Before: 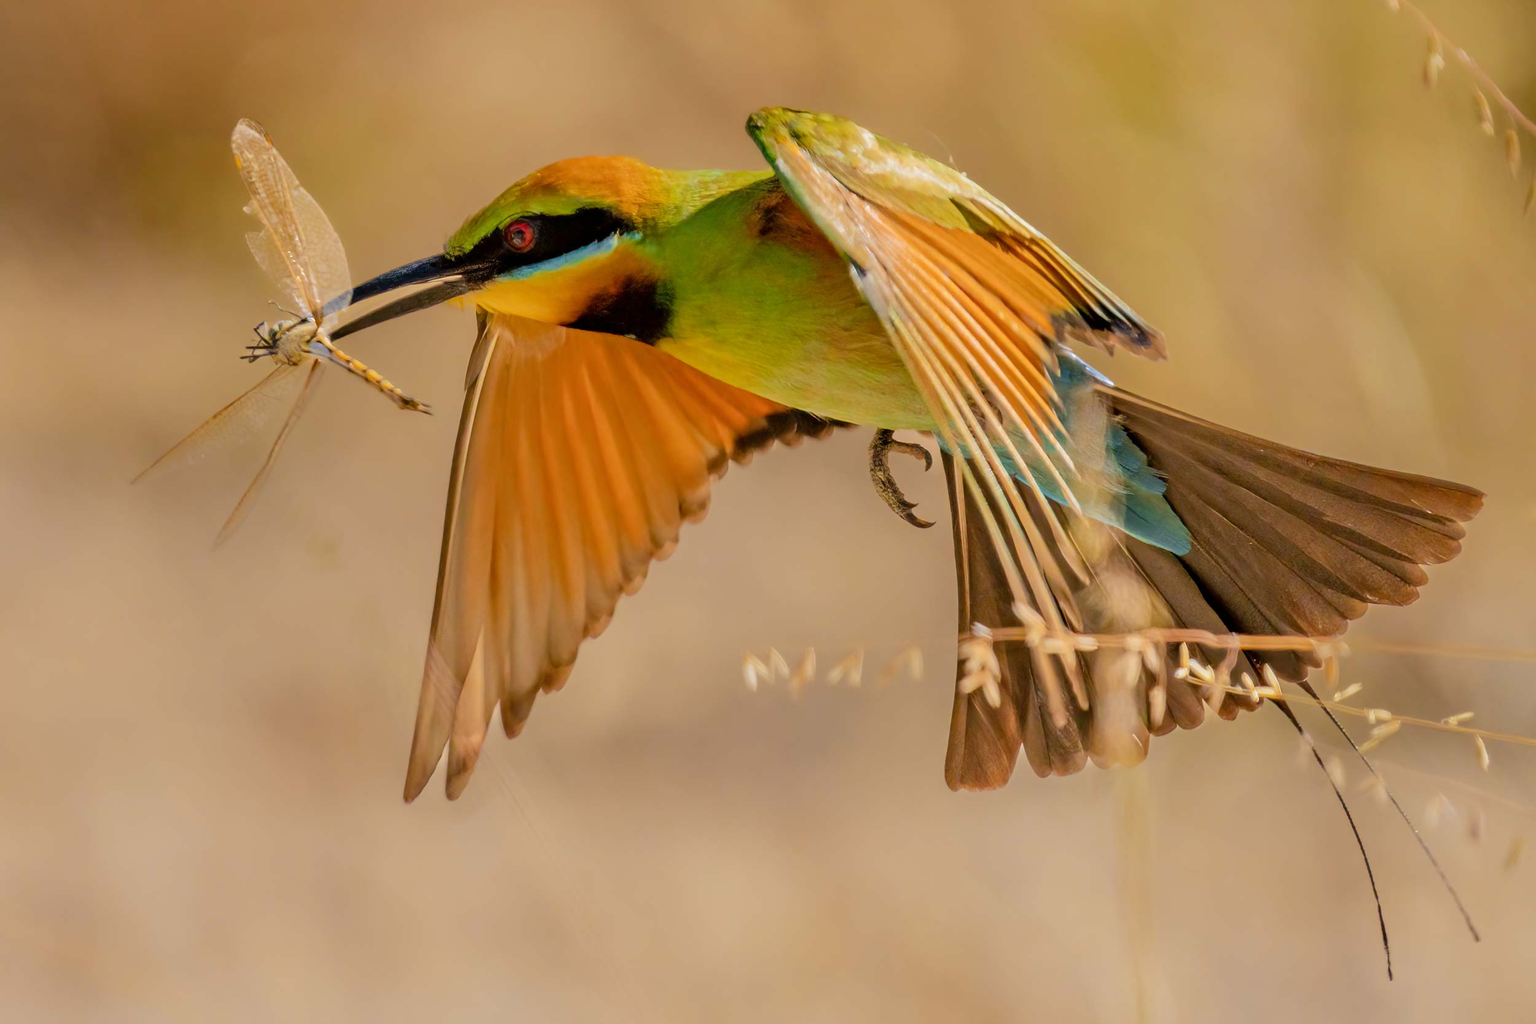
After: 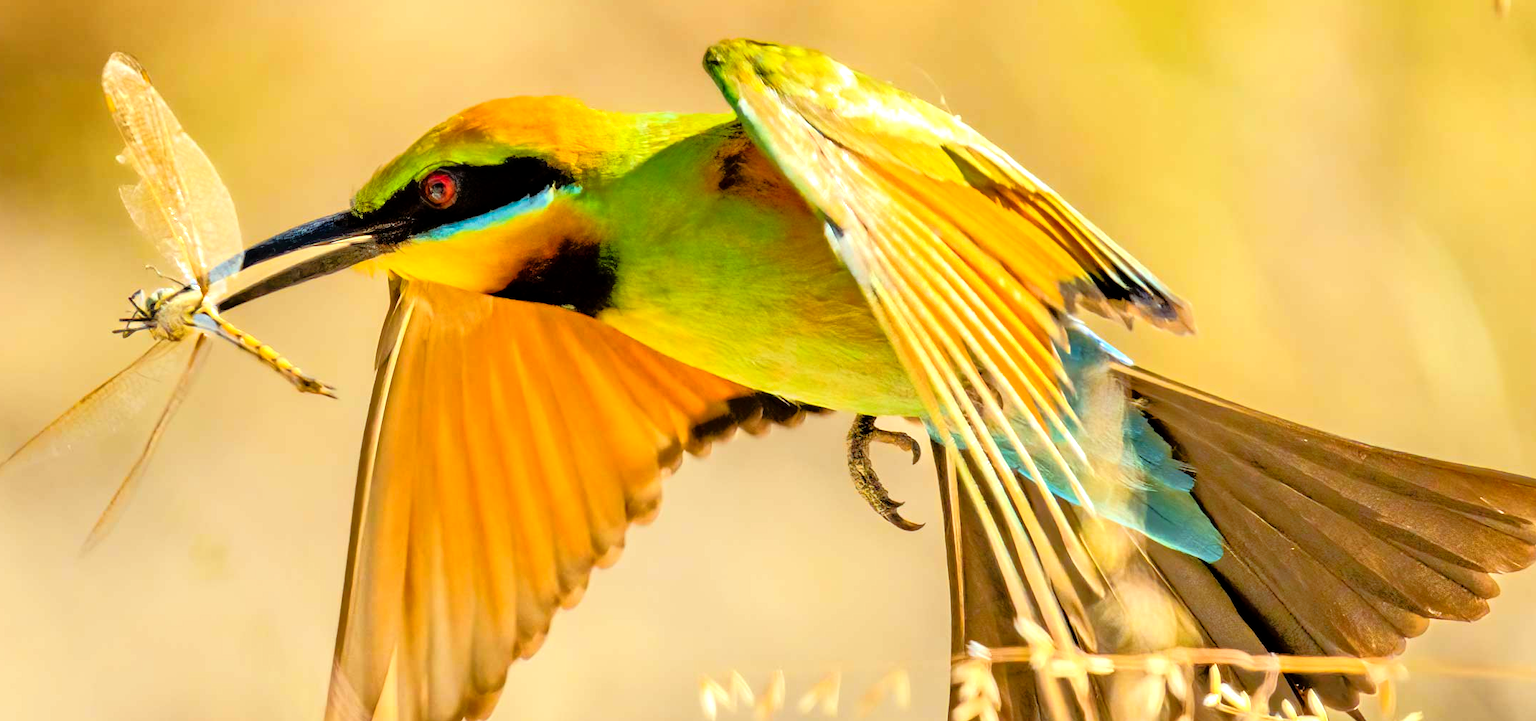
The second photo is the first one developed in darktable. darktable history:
crop and rotate: left 9.388%, top 7.286%, right 4.948%, bottom 32.33%
color correction: highlights a* -10.33, highlights b* -10.41
color balance rgb: shadows lift › chroma 2.023%, shadows lift › hue 51.69°, highlights gain › luminance 6.143%, highlights gain › chroma 2.514%, highlights gain › hue 90.3°, perceptual saturation grading › global saturation 19.524%
tone equalizer: -8 EV -1.8 EV, -7 EV -1.14 EV, -6 EV -1.63 EV, edges refinement/feathering 500, mask exposure compensation -1.57 EV, preserve details no
exposure: black level correction 0.001, exposure 0.966 EV, compensate highlight preservation false
